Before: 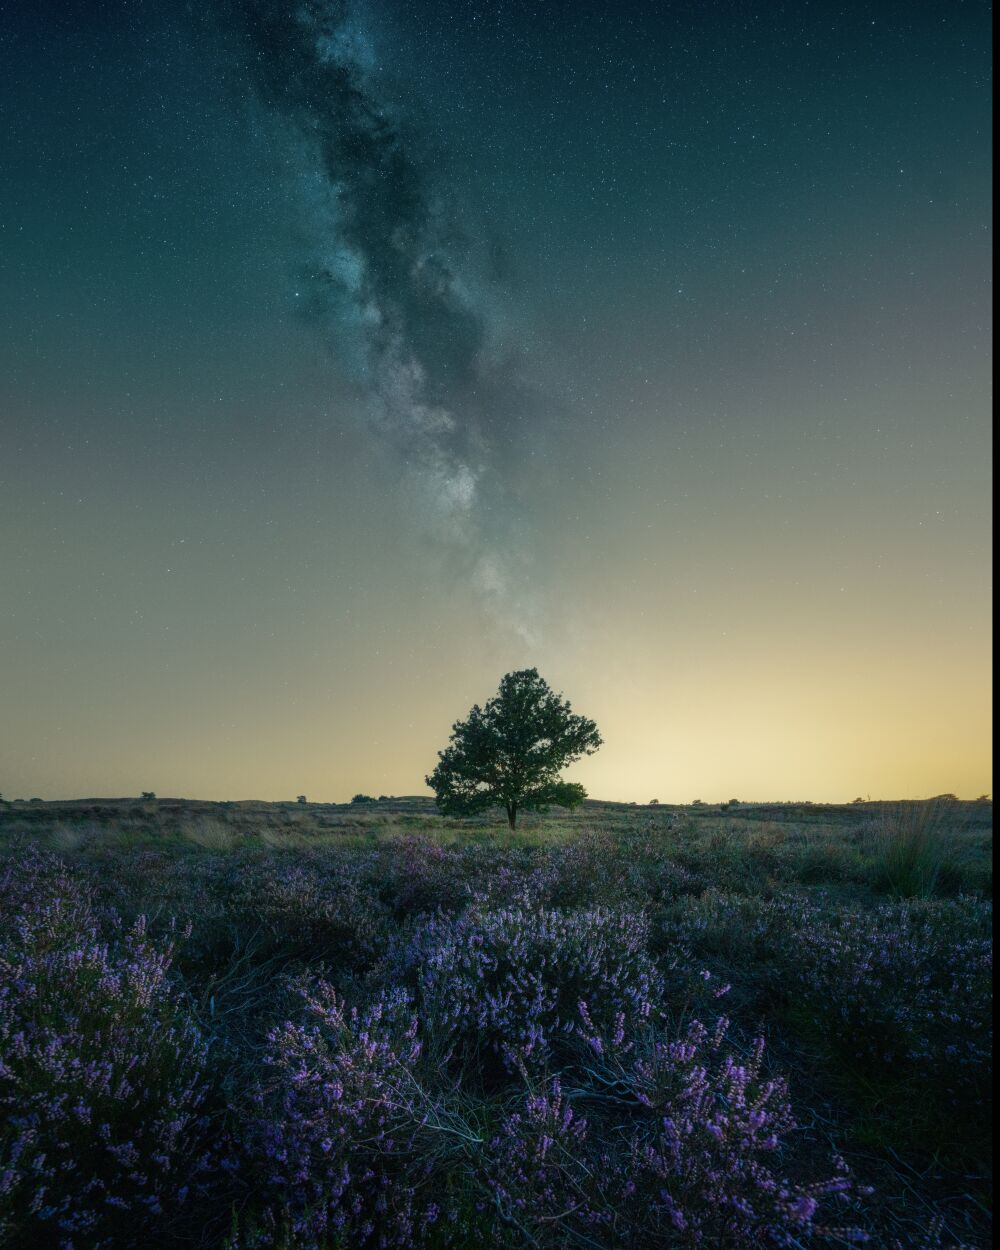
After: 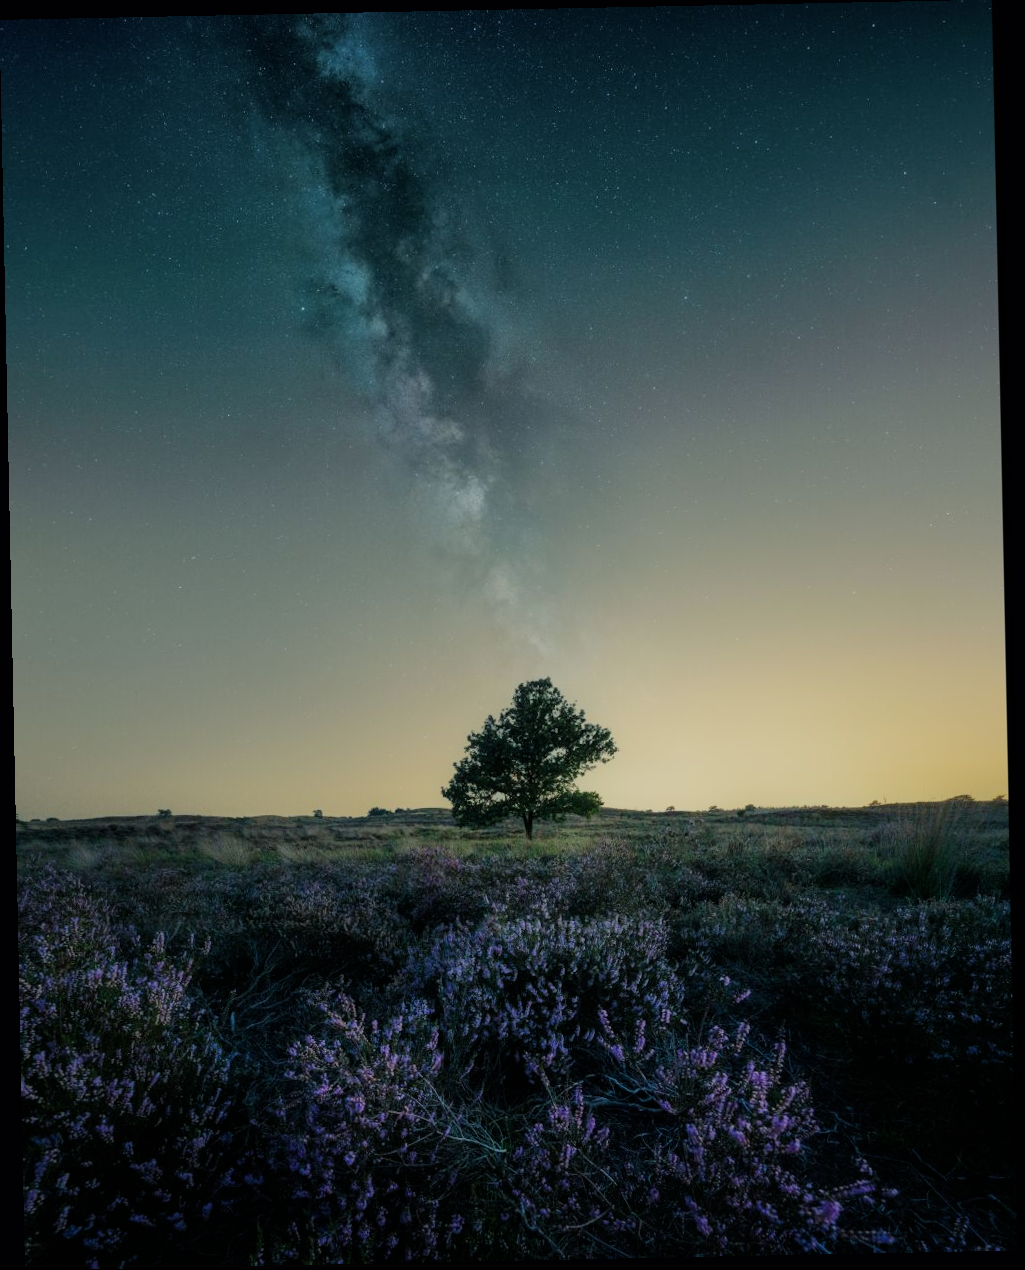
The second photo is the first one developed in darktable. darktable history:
filmic rgb: black relative exposure -7.65 EV, white relative exposure 4.56 EV, hardness 3.61, color science v6 (2022)
rotate and perspective: rotation -1.17°, automatic cropping off
